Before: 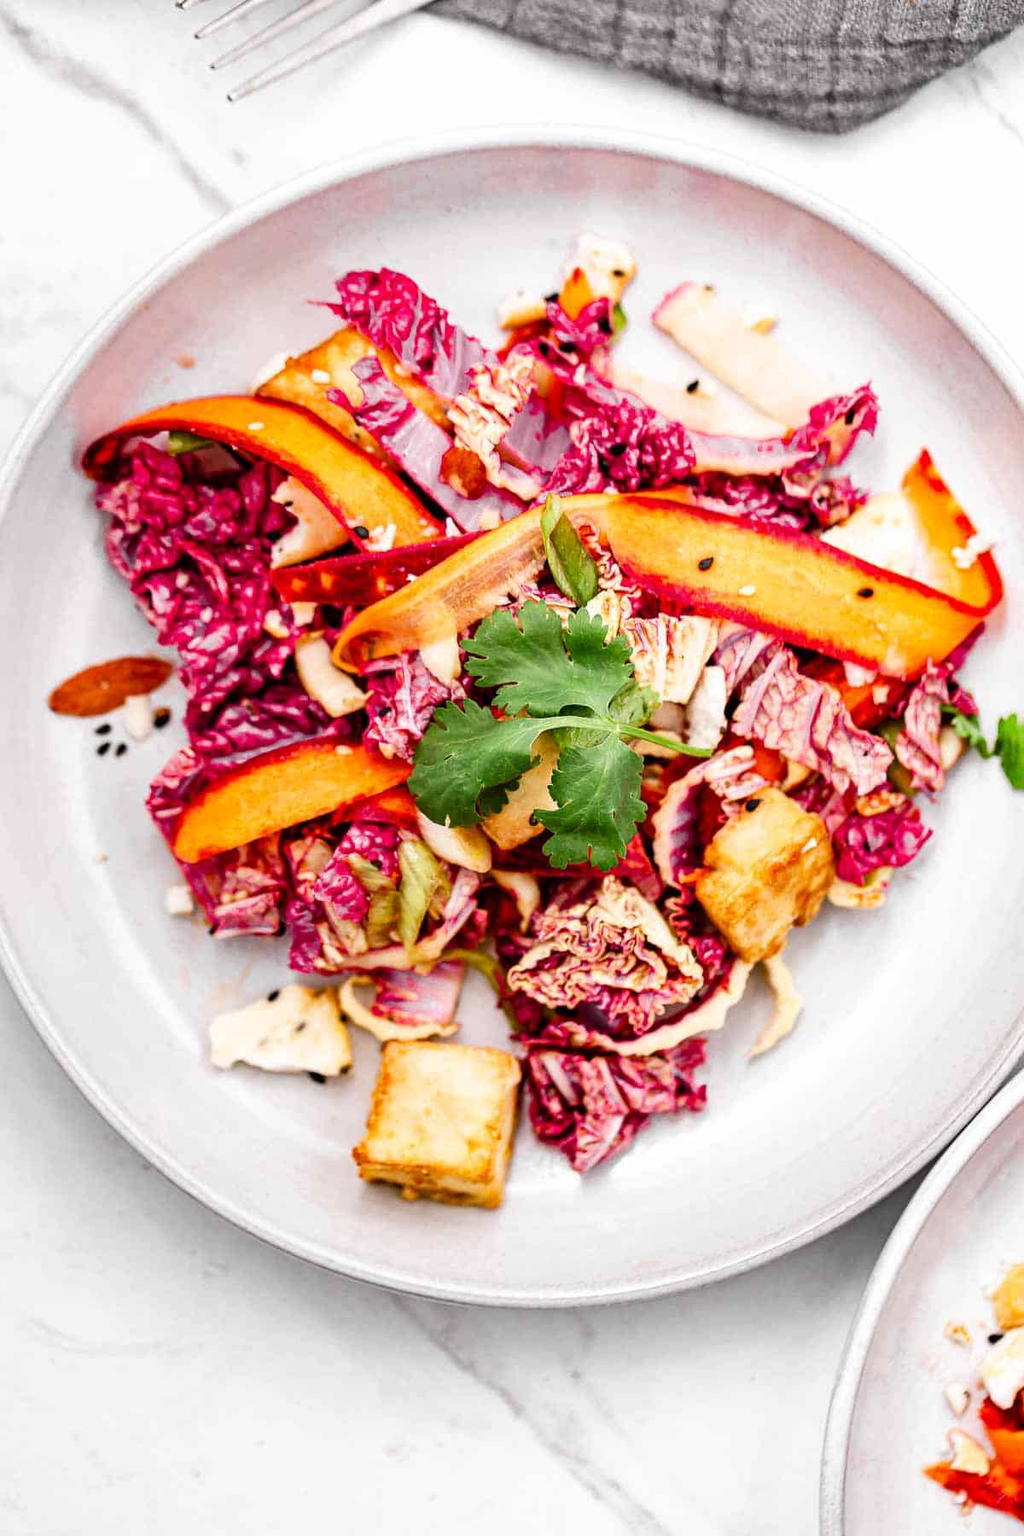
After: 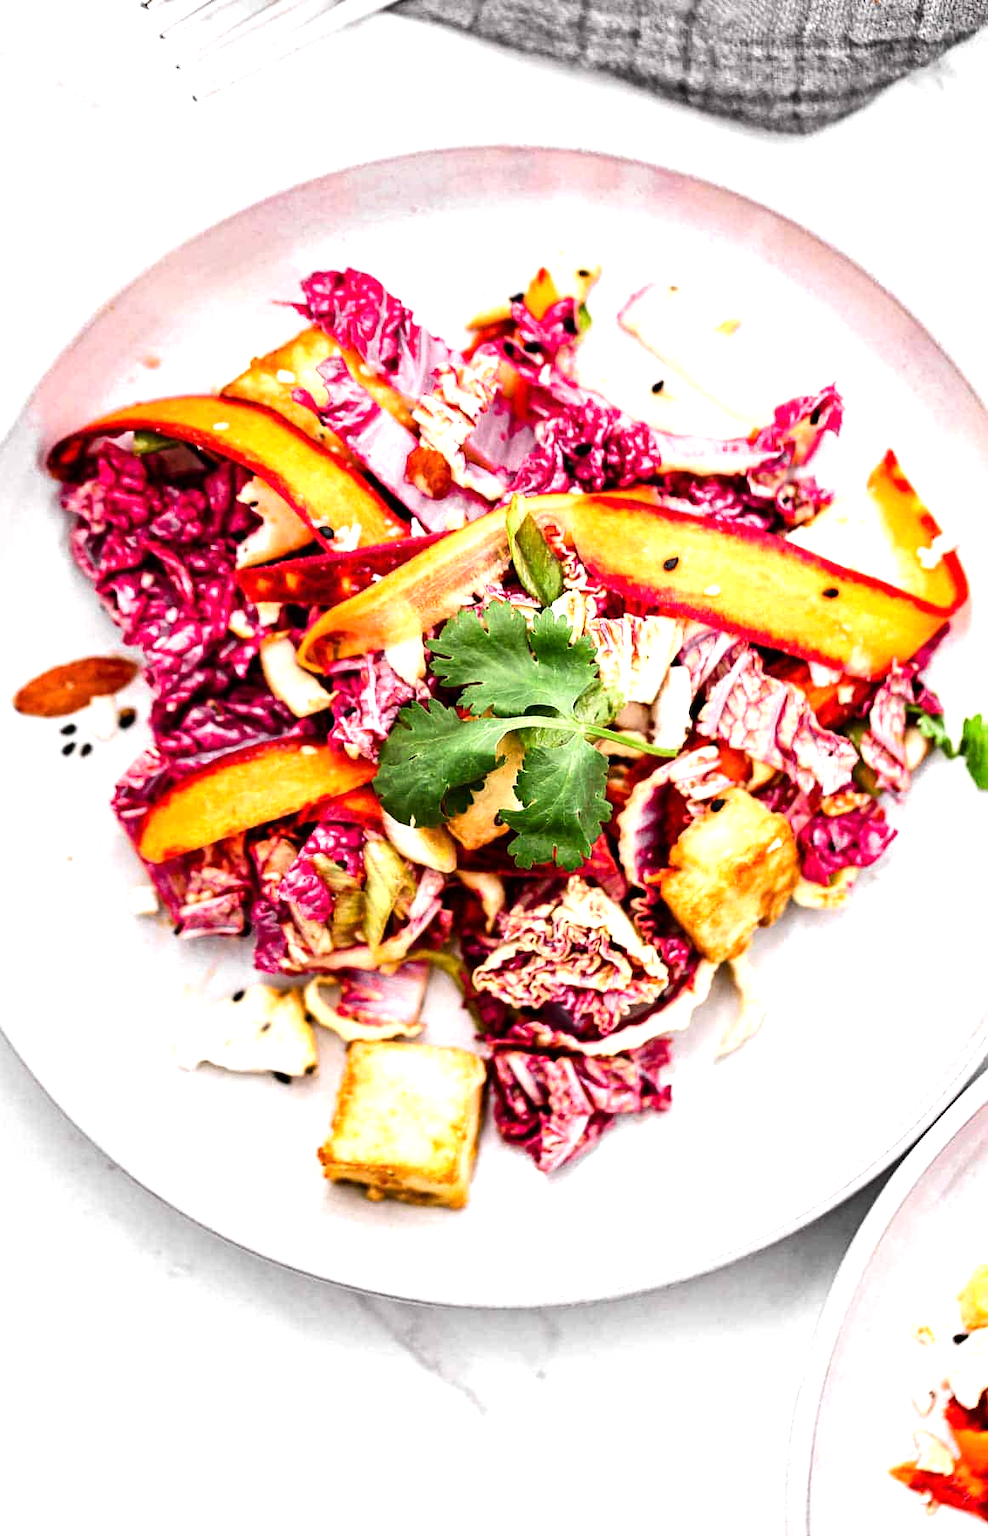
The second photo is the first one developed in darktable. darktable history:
tone equalizer: -8 EV -0.762 EV, -7 EV -0.679 EV, -6 EV -0.613 EV, -5 EV -0.4 EV, -3 EV 0.377 EV, -2 EV 0.6 EV, -1 EV 0.696 EV, +0 EV 0.728 EV, edges refinement/feathering 500, mask exposure compensation -1.57 EV, preserve details no
crop and rotate: left 3.467%
